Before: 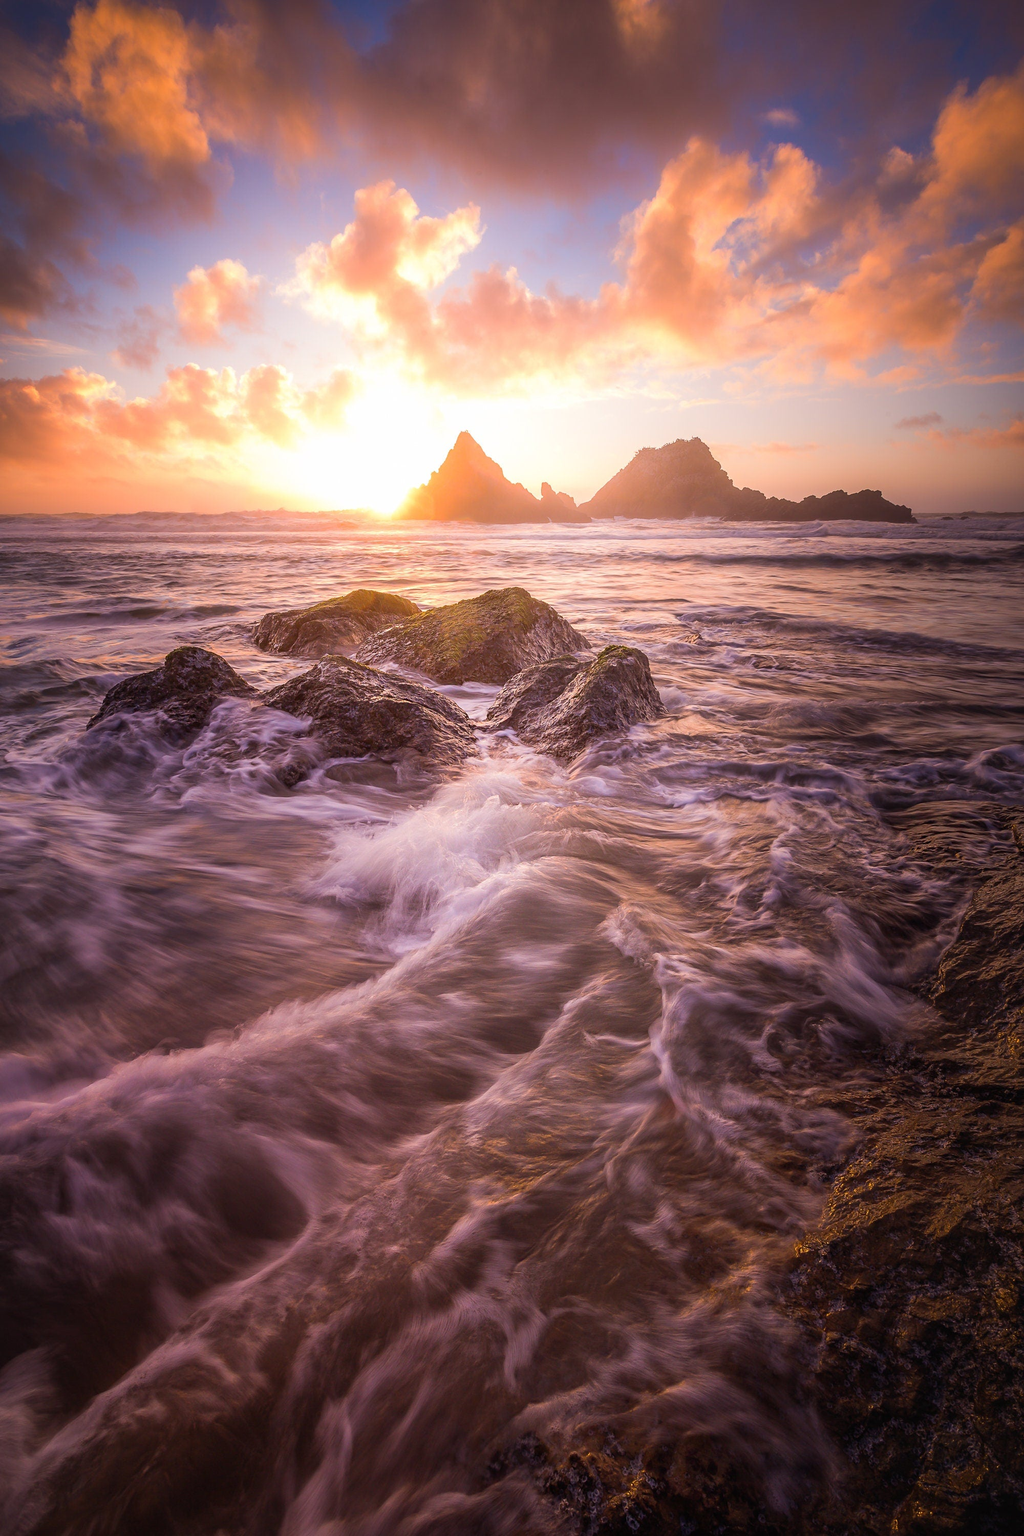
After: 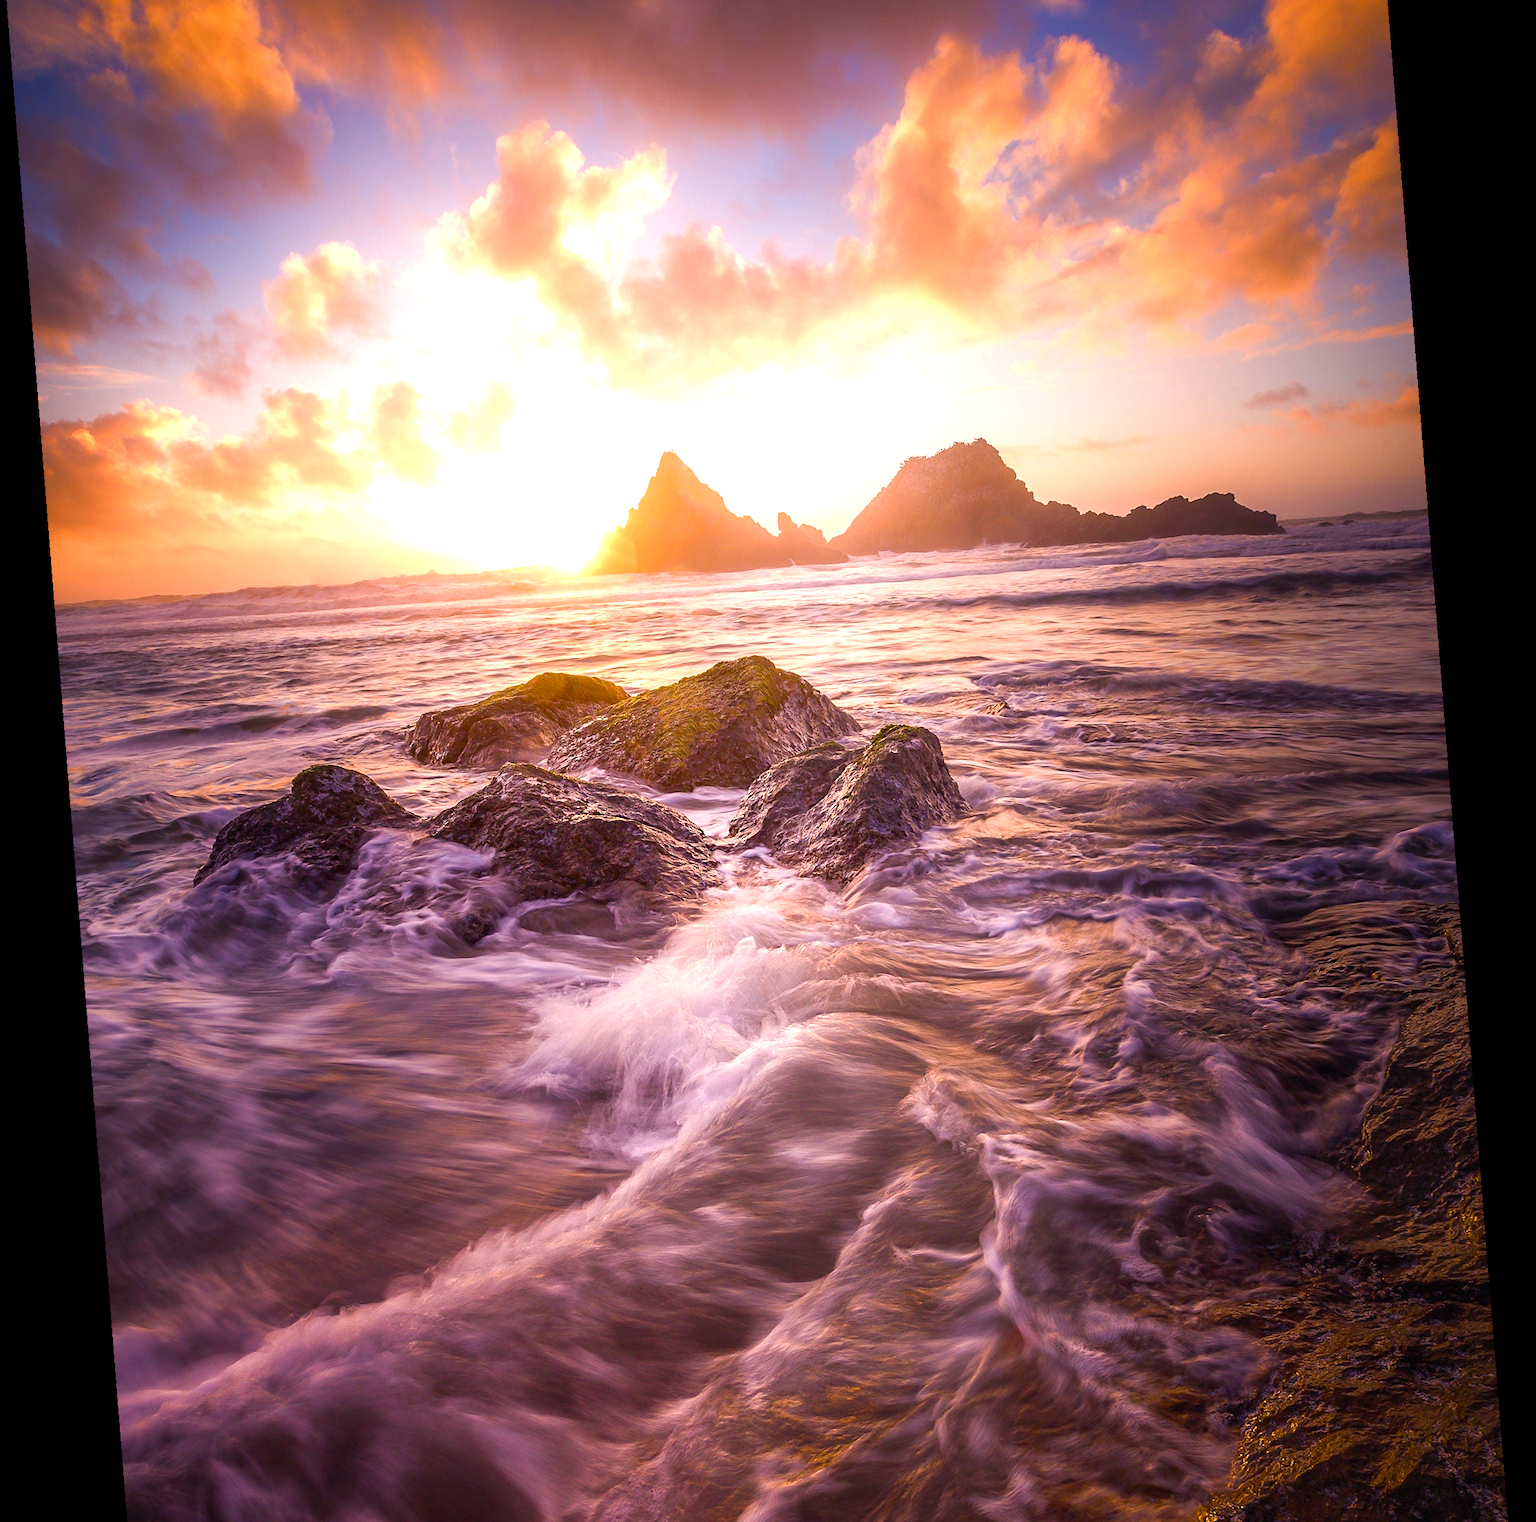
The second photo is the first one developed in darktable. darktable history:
crop and rotate: top 8.293%, bottom 20.996%
rotate and perspective: rotation -4.2°, shear 0.006, automatic cropping off
contrast brightness saturation: saturation -0.05
white balance: emerald 1
color balance rgb: shadows lift › chroma 4.21%, shadows lift › hue 252.22°, highlights gain › chroma 1.36%, highlights gain › hue 50.24°, perceptual saturation grading › mid-tones 6.33%, perceptual saturation grading › shadows 72.44%, perceptual brilliance grading › highlights 11.59%, contrast 5.05%
